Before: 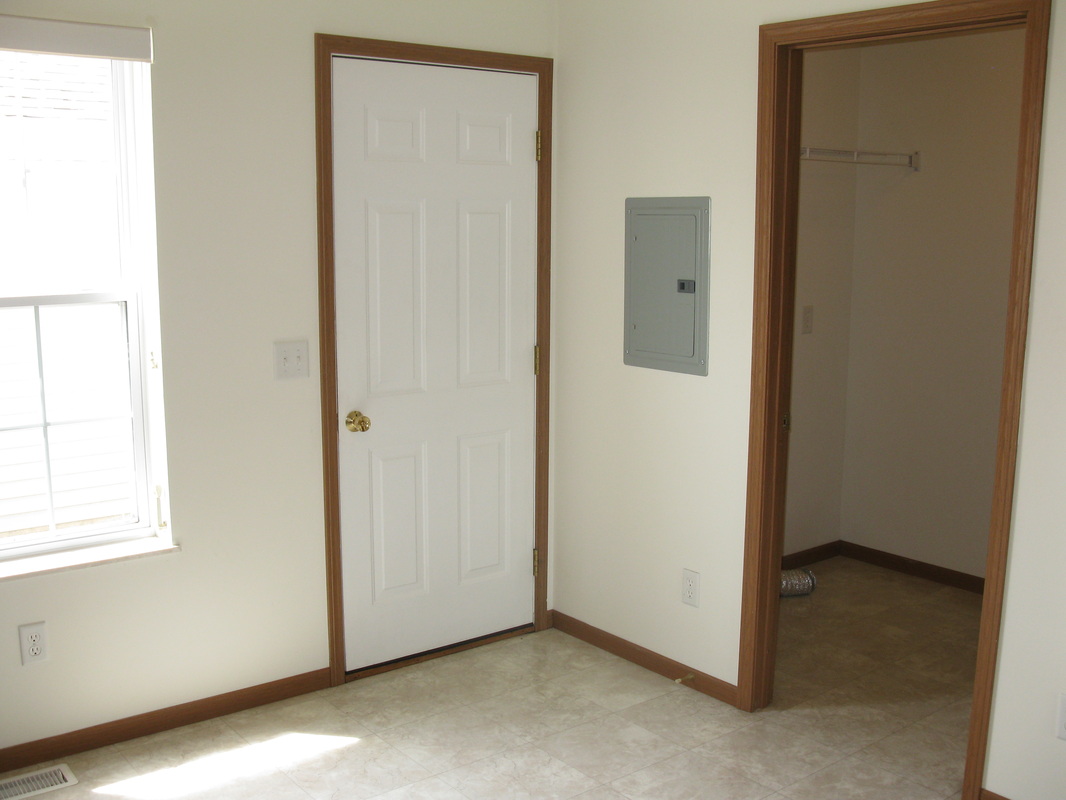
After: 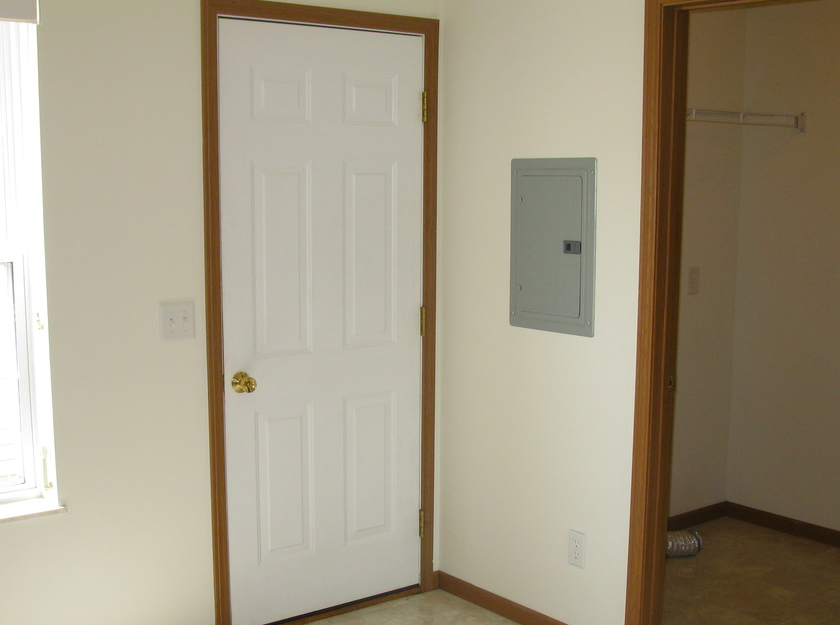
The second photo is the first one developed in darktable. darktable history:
crop and rotate: left 10.77%, top 5.1%, right 10.41%, bottom 16.76%
color balance: output saturation 120%
